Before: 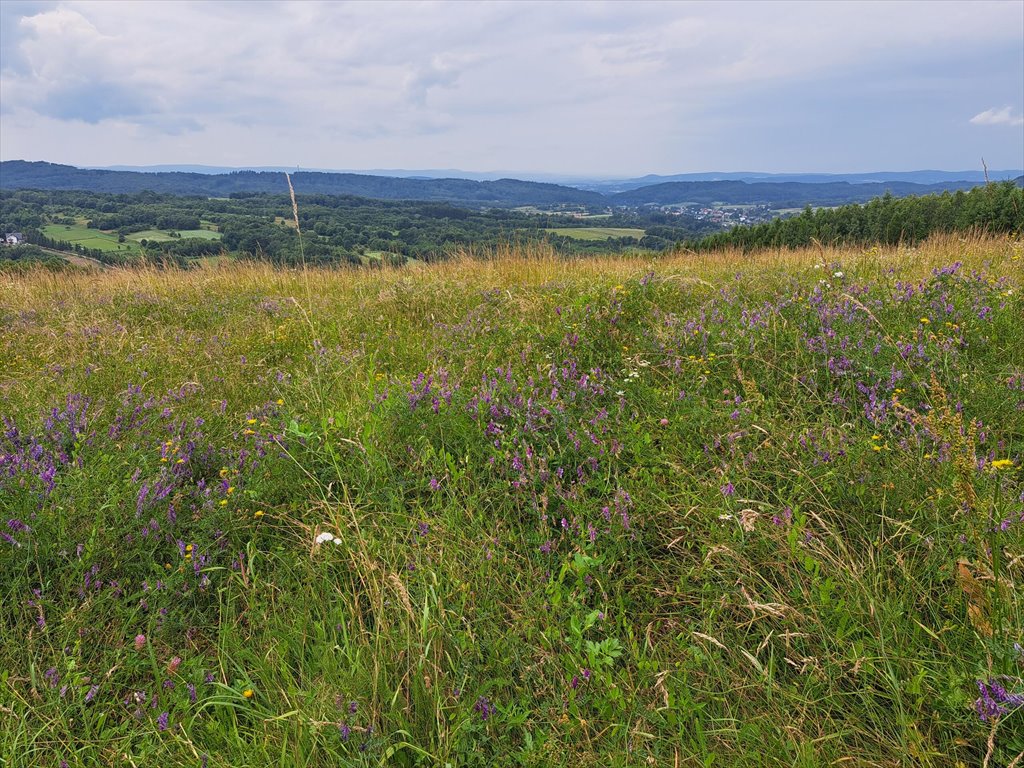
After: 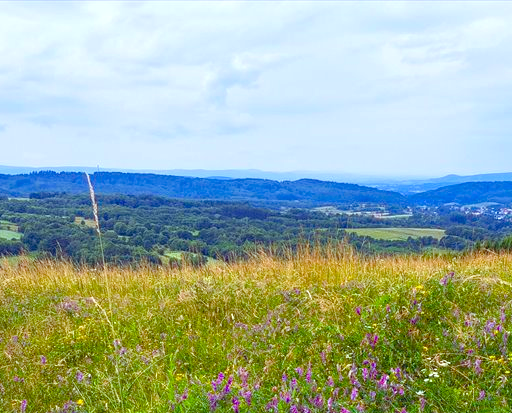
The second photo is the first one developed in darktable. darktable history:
color balance rgb: shadows lift › chroma 6.334%, shadows lift › hue 304.1°, power › chroma 0.693%, power › hue 60°, global offset › chroma 0.141%, global offset › hue 253.99°, linear chroma grading › global chroma 15.269%, perceptual saturation grading › global saturation 44.313%, perceptual saturation grading › highlights -50.555%, perceptual saturation grading › shadows 30.097%, global vibrance 14.827%
exposure: black level correction 0.001, exposure 0.499 EV, compensate exposure bias true, compensate highlight preservation false
color calibration: x 0.367, y 0.376, temperature 4356.89 K
crop: left 19.557%, right 30.44%, bottom 46.151%
